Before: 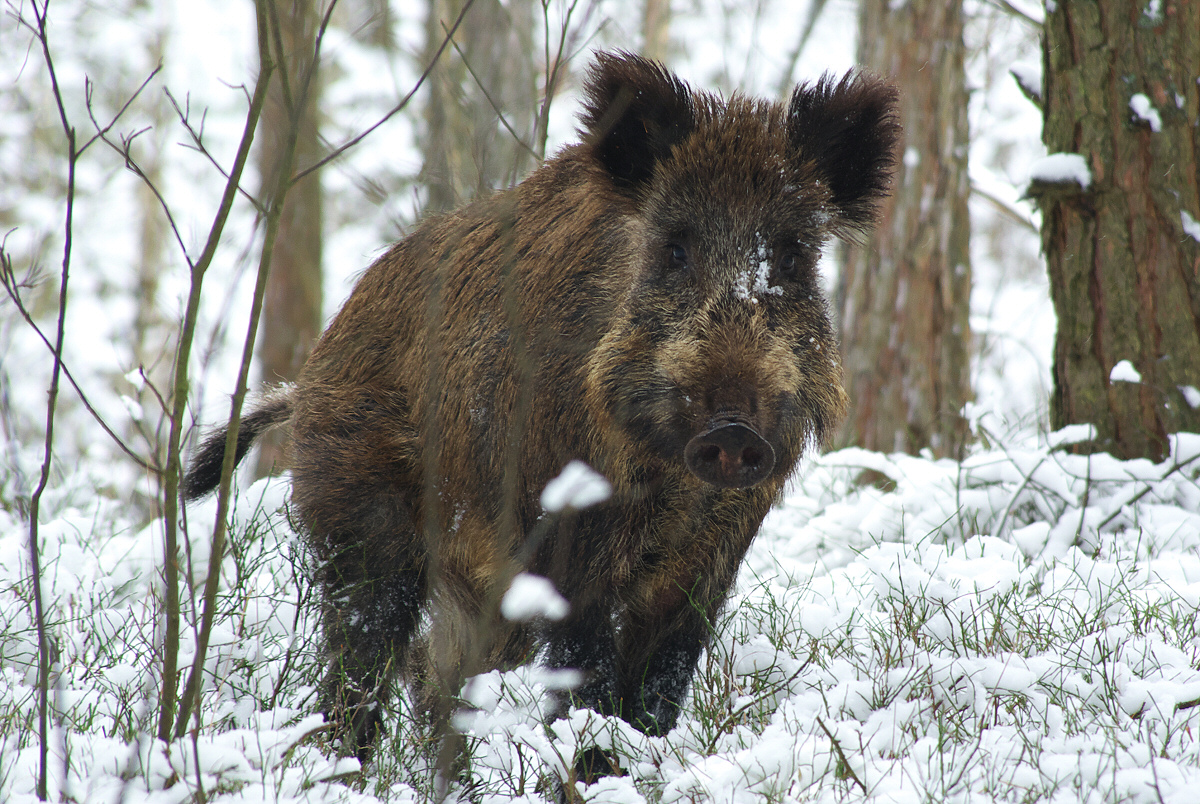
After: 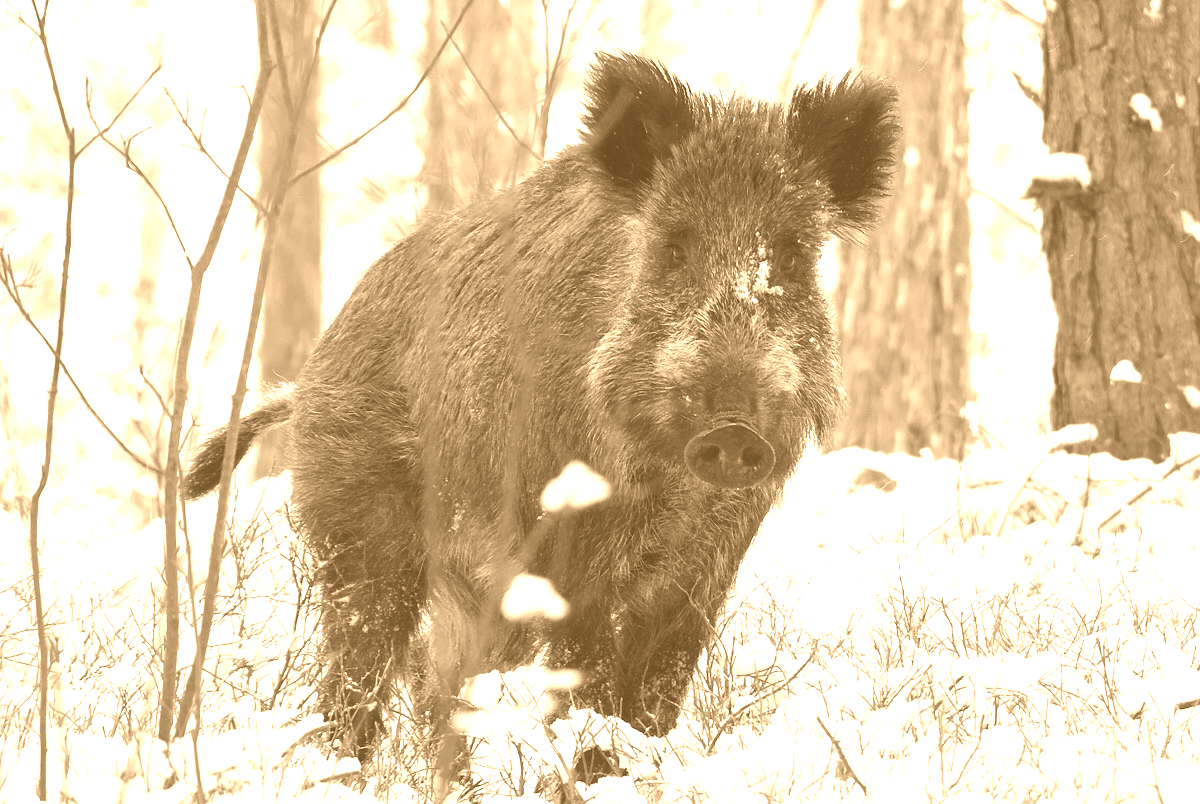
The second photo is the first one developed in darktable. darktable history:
color balance rgb: perceptual saturation grading › global saturation 20%, perceptual saturation grading › highlights -50%, perceptual saturation grading › shadows 30%, perceptual brilliance grading › global brilliance 10%, perceptual brilliance grading › shadows 15%
colorize: hue 28.8°, source mix 100%
